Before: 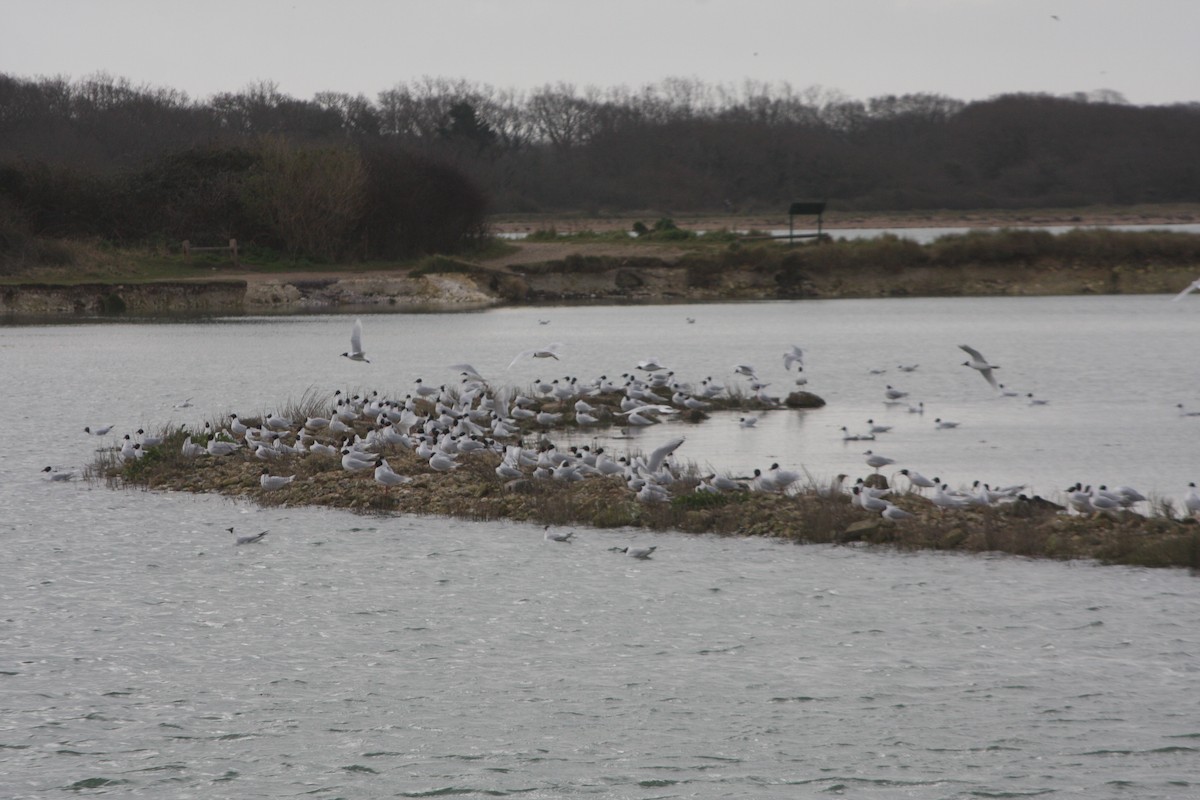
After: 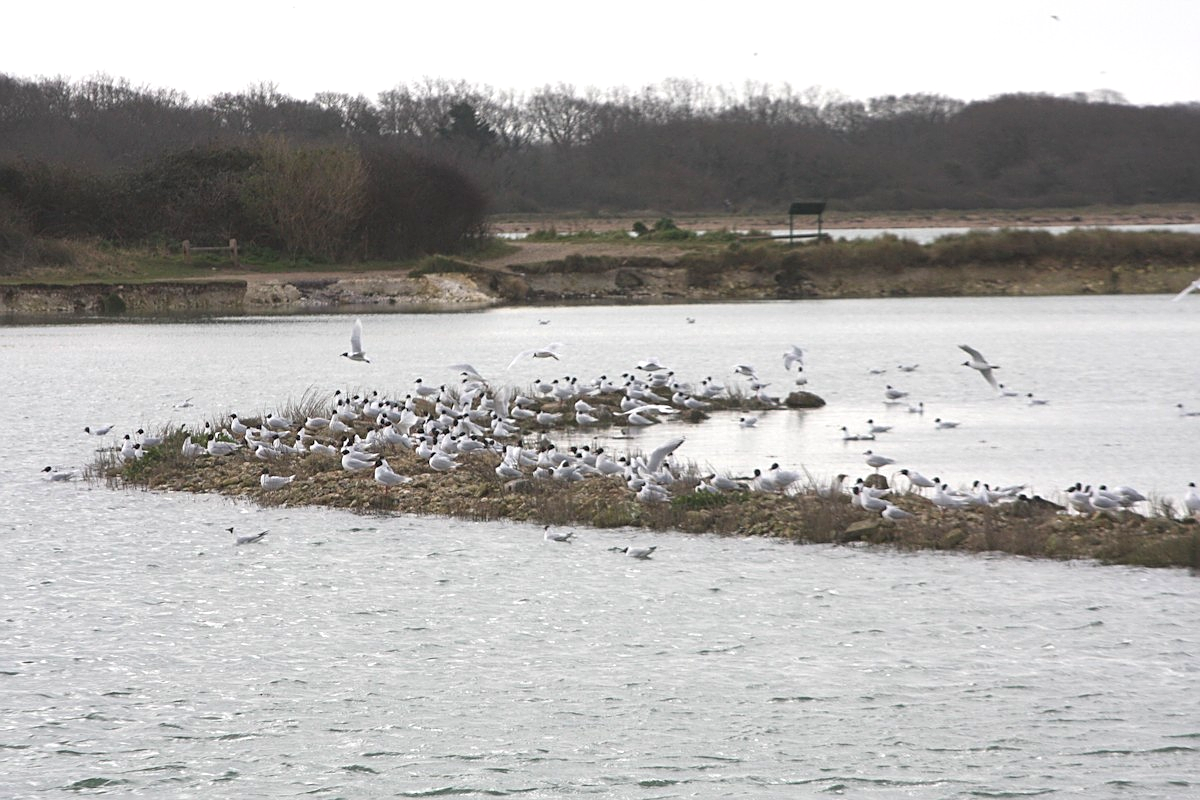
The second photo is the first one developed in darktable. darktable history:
sharpen: on, module defaults
exposure: black level correction 0, exposure 0.949 EV, compensate highlight preservation false
